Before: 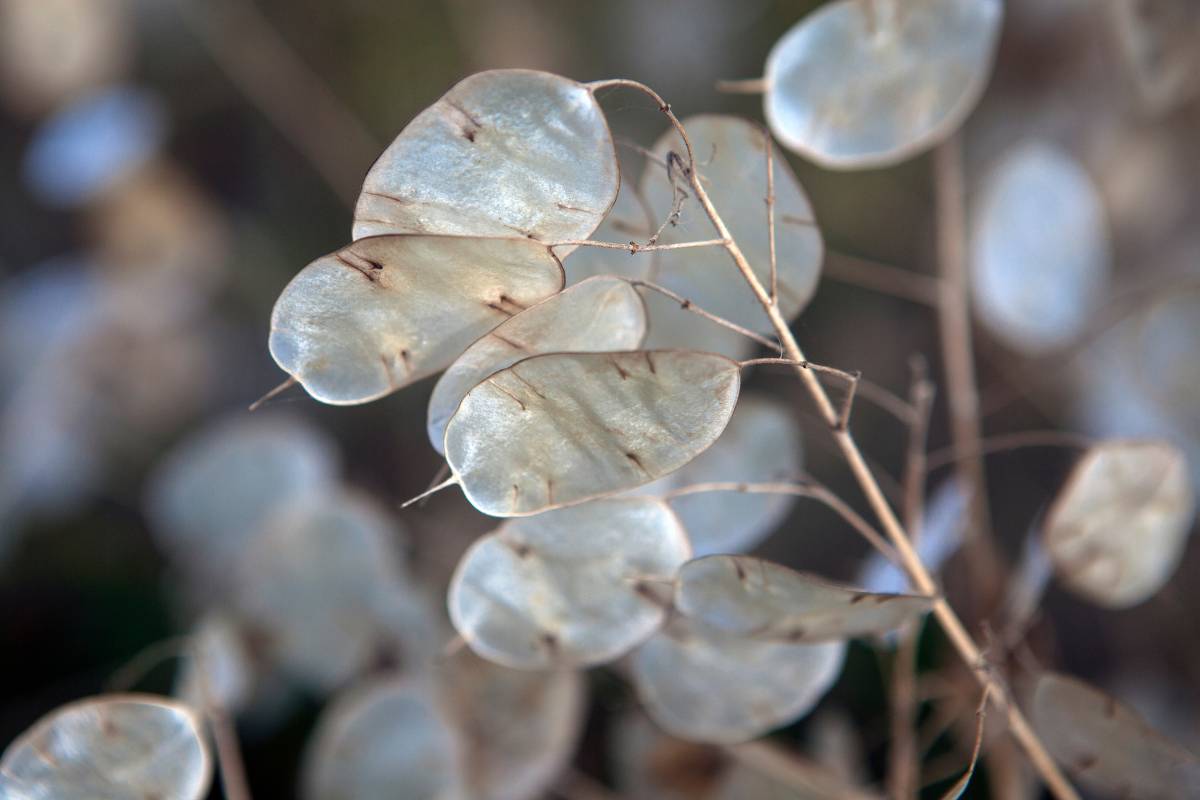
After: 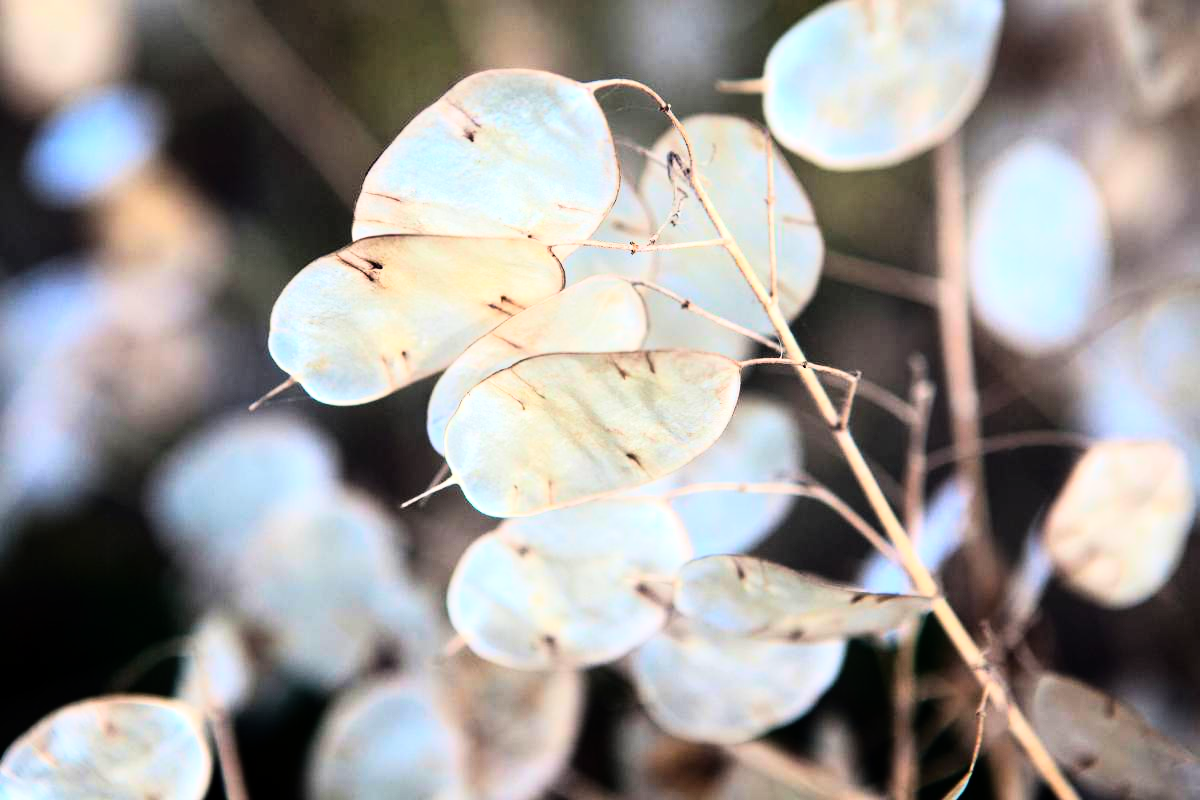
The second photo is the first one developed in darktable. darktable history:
color balance rgb: perceptual saturation grading › global saturation 20%, global vibrance 20%
rgb curve: curves: ch0 [(0, 0) (0.21, 0.15) (0.24, 0.21) (0.5, 0.75) (0.75, 0.96) (0.89, 0.99) (1, 1)]; ch1 [(0, 0.02) (0.21, 0.13) (0.25, 0.2) (0.5, 0.67) (0.75, 0.9) (0.89, 0.97) (1, 1)]; ch2 [(0, 0.02) (0.21, 0.13) (0.25, 0.2) (0.5, 0.67) (0.75, 0.9) (0.89, 0.97) (1, 1)], compensate middle gray true
